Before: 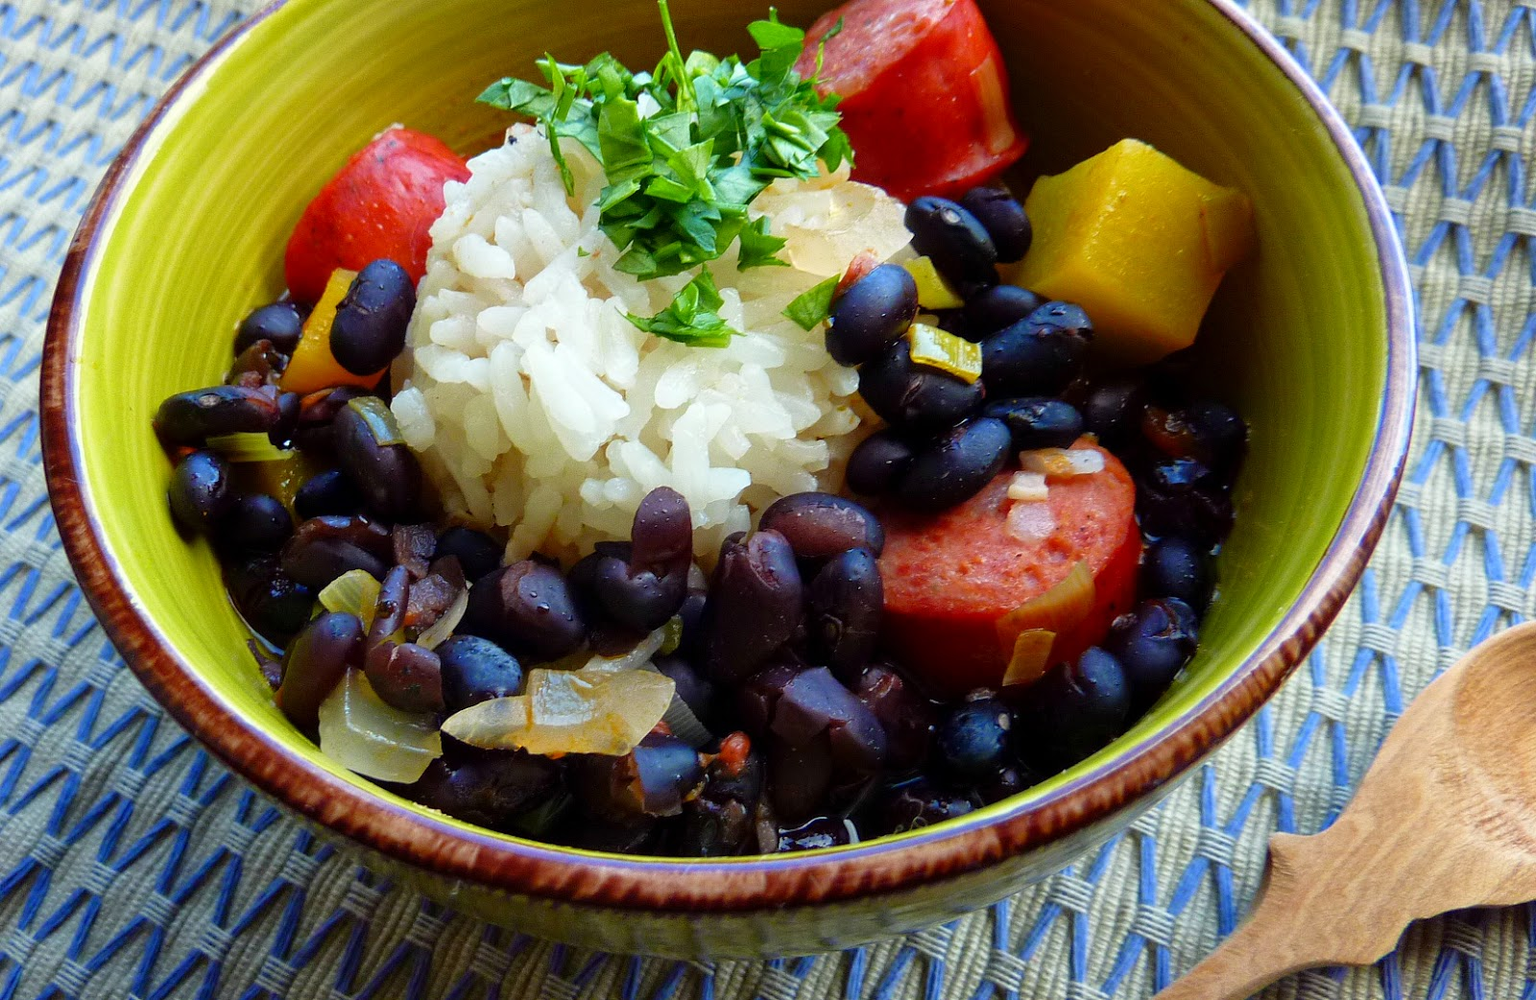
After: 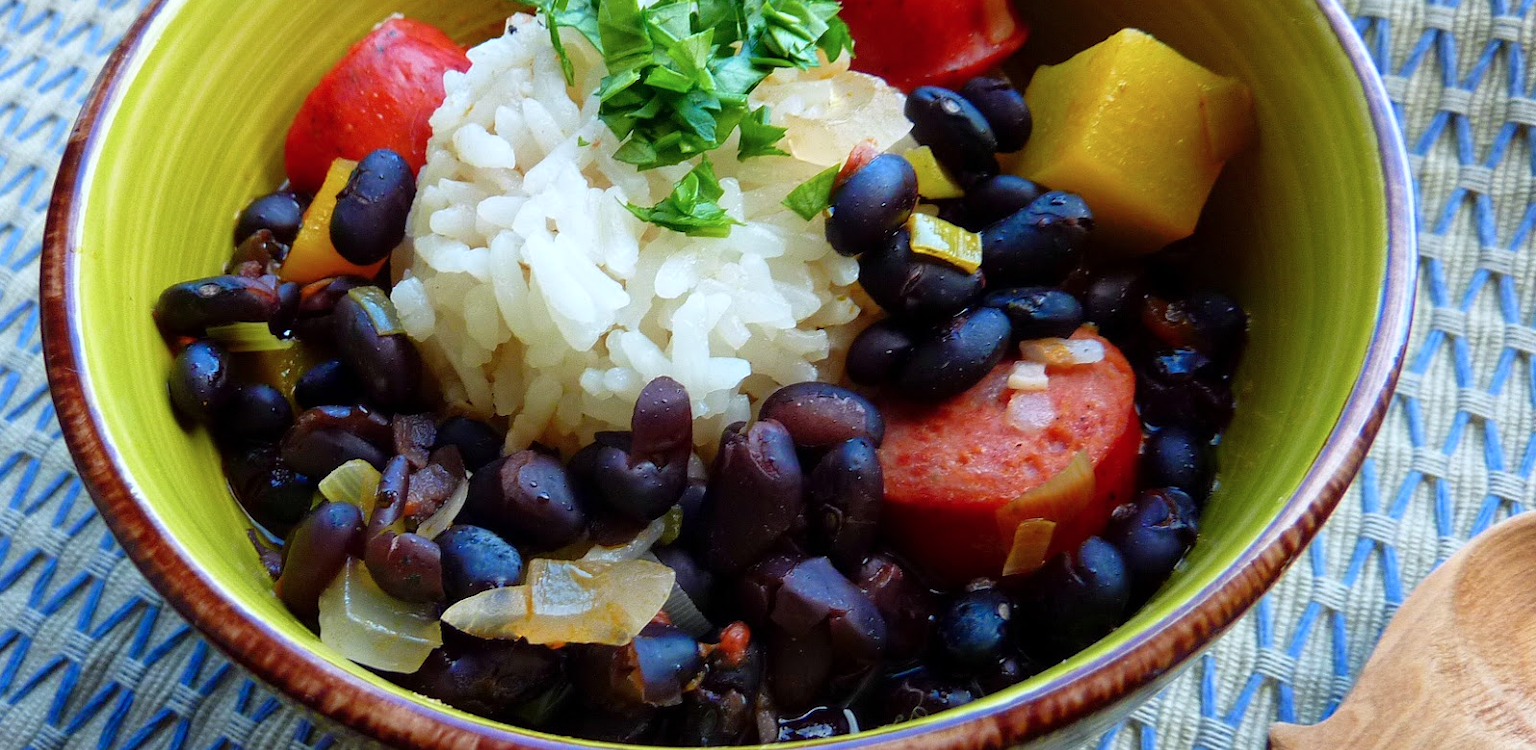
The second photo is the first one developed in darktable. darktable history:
color correction: highlights a* -0.729, highlights b* -9.1
crop: top 11.044%, bottom 13.884%
